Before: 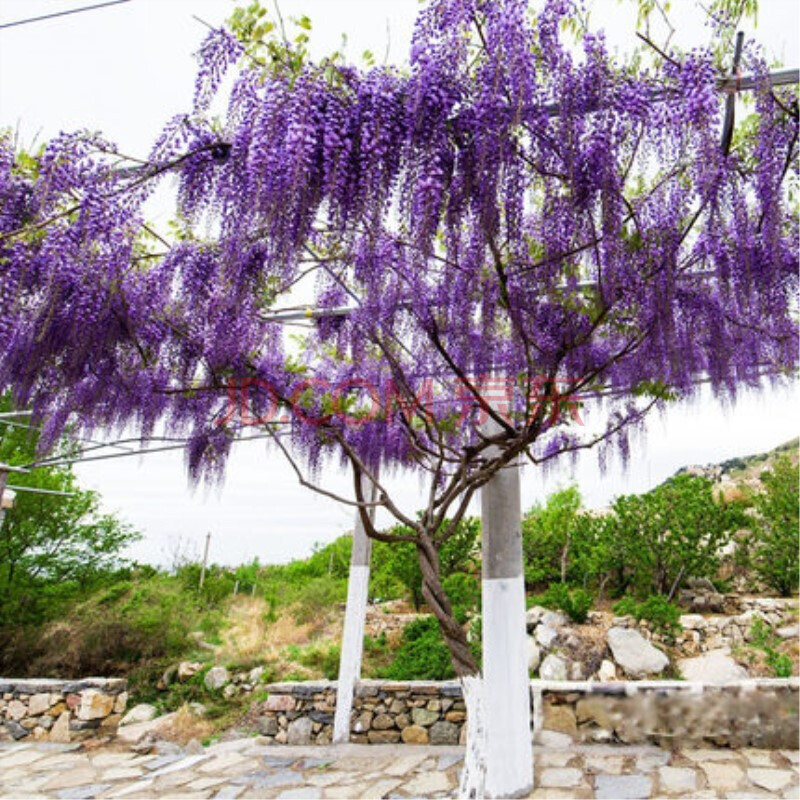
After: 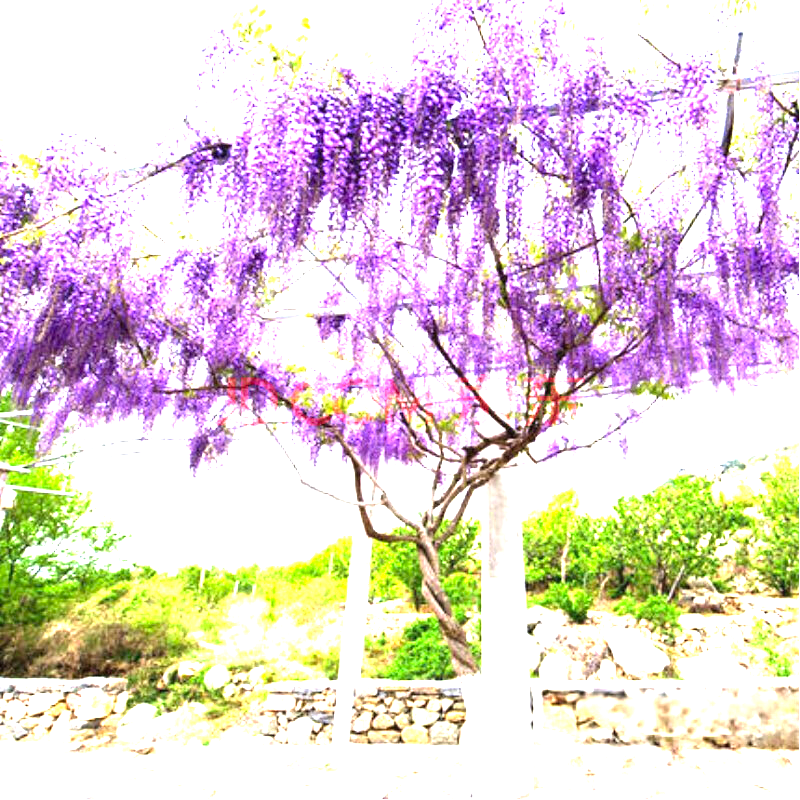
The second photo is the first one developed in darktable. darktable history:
exposure: black level correction 0, exposure 1.2 EV, compensate highlight preservation false
levels: levels [0, 0.352, 0.703]
